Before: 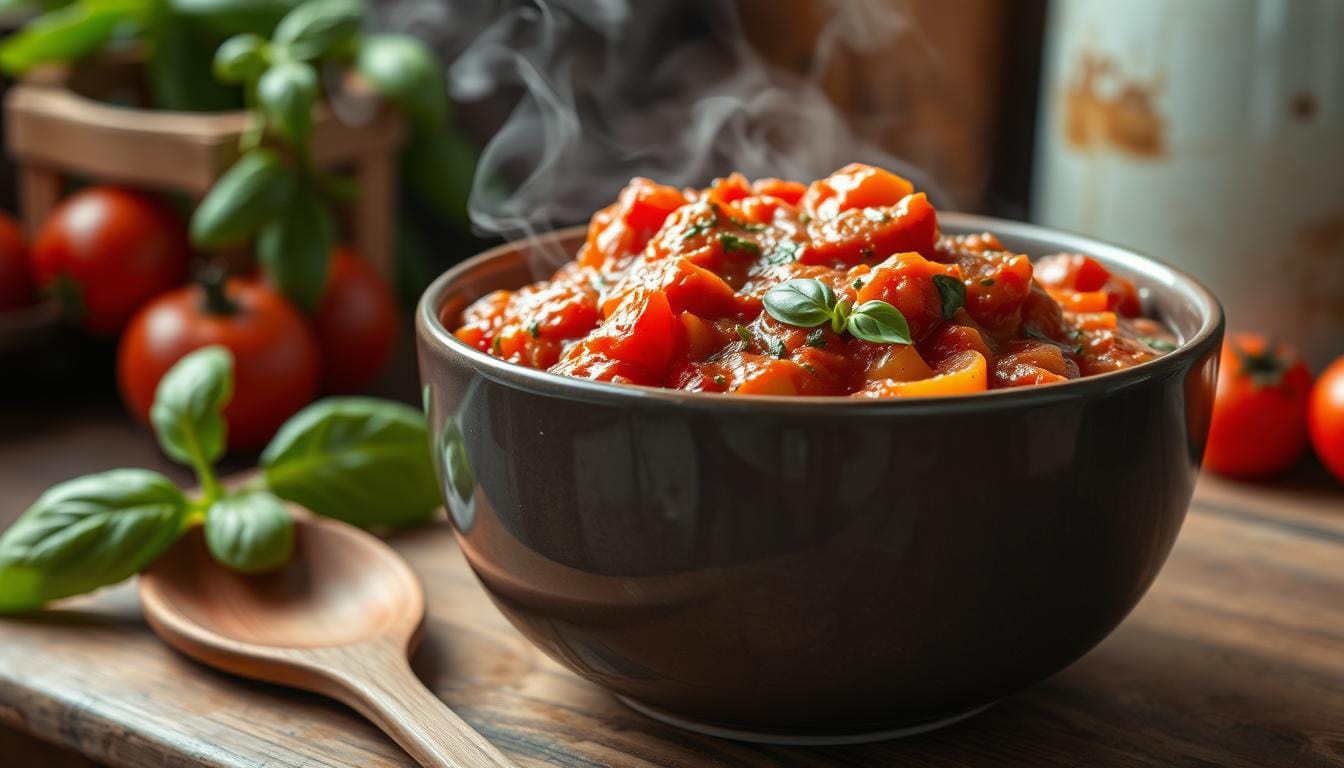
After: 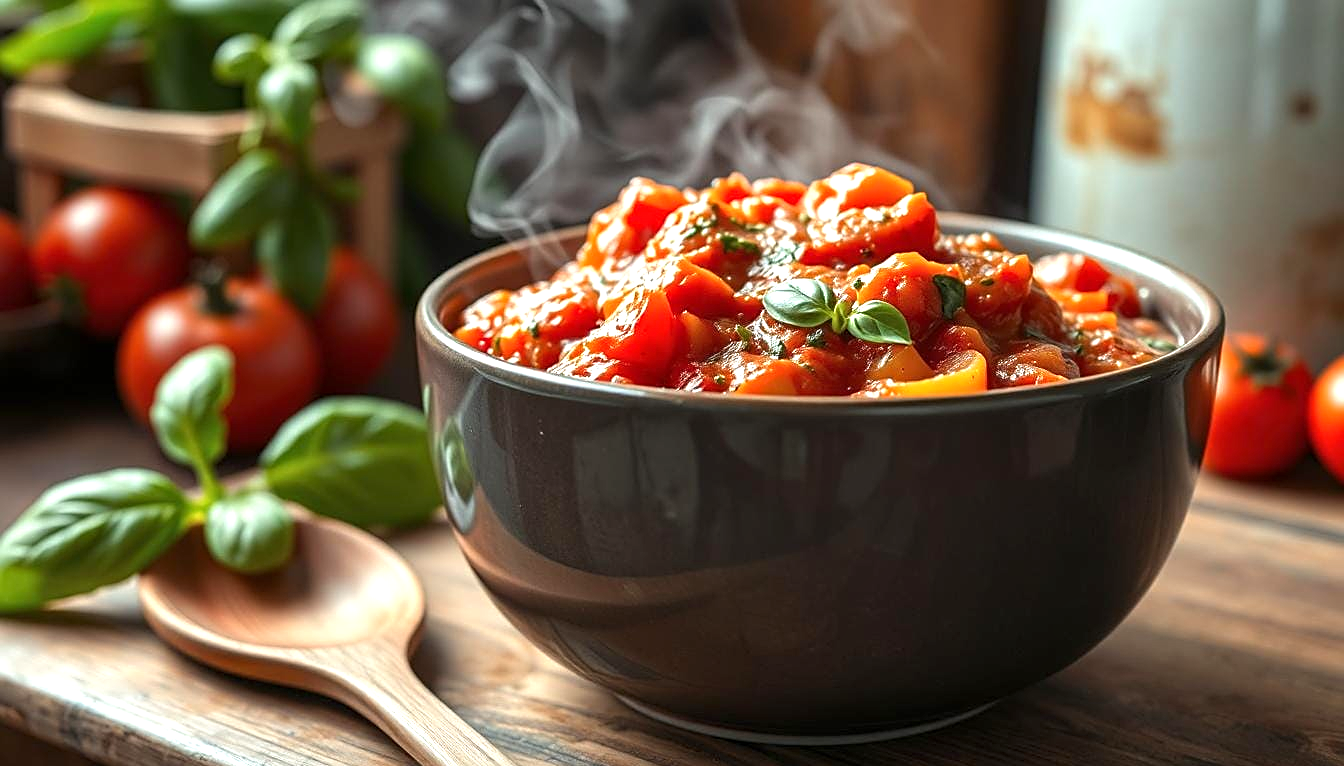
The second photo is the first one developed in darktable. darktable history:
sharpen: on, module defaults
local contrast: highlights 100%, shadows 100%, detail 120%, midtone range 0.2
exposure: black level correction 0, exposure 0.6 EV, compensate highlight preservation false
crop: top 0.05%, bottom 0.098%
